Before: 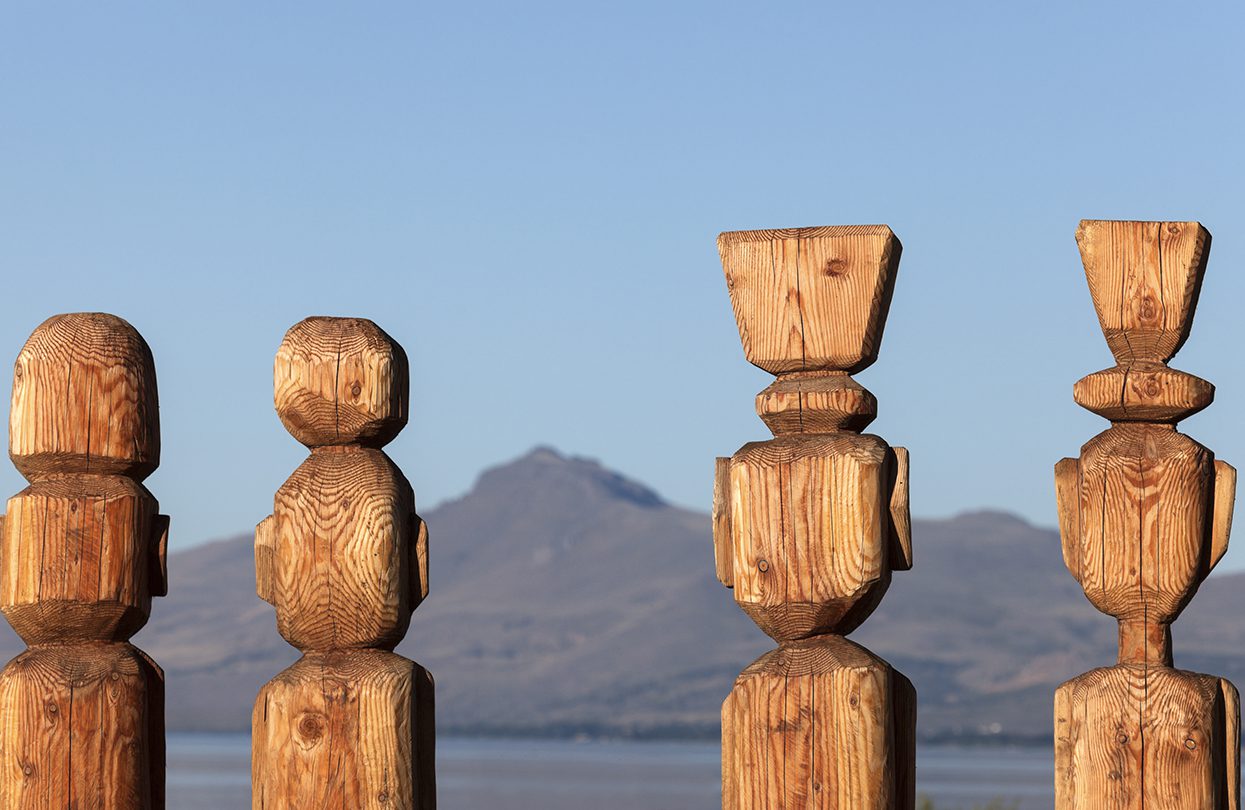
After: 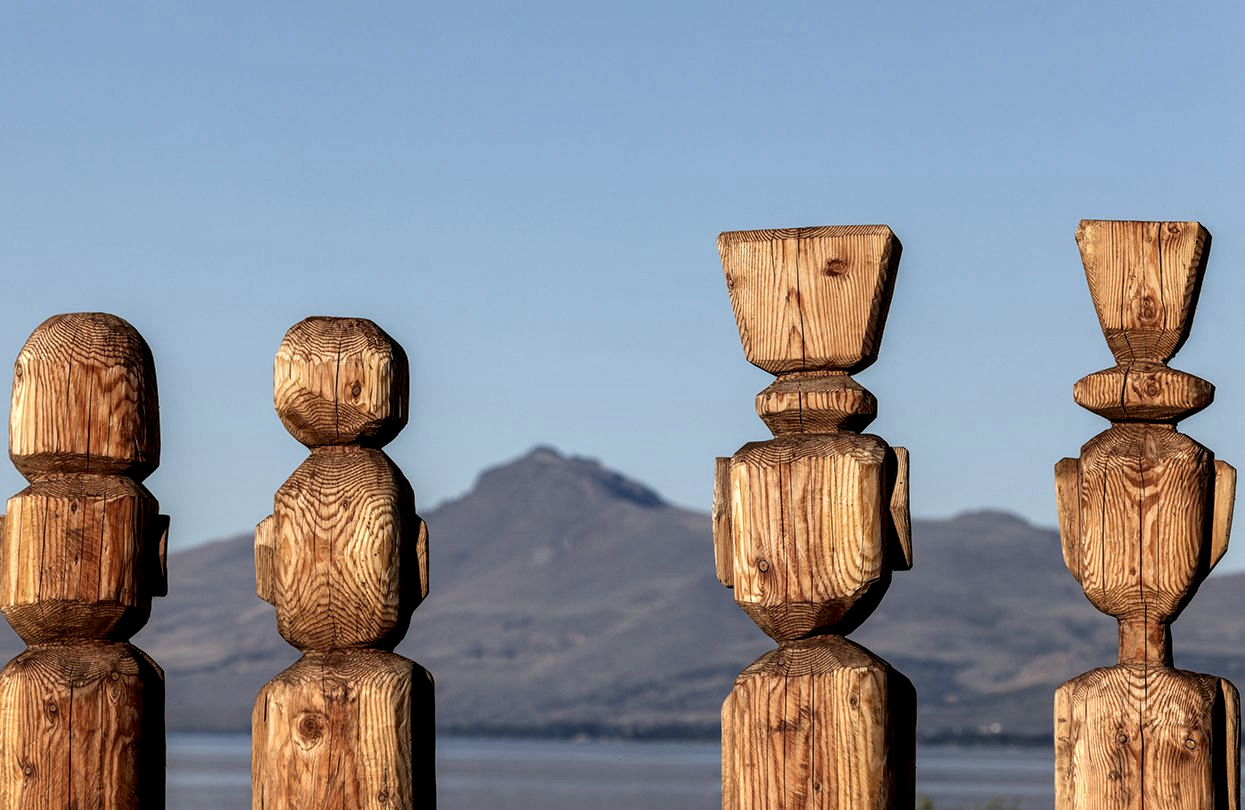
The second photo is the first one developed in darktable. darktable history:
exposure: black level correction 0.001, exposure -0.205 EV, compensate highlight preservation false
color zones: curves: ch1 [(0.077, 0.436) (0.25, 0.5) (0.75, 0.5)]
local contrast: highlights 60%, shadows 60%, detail 160%
